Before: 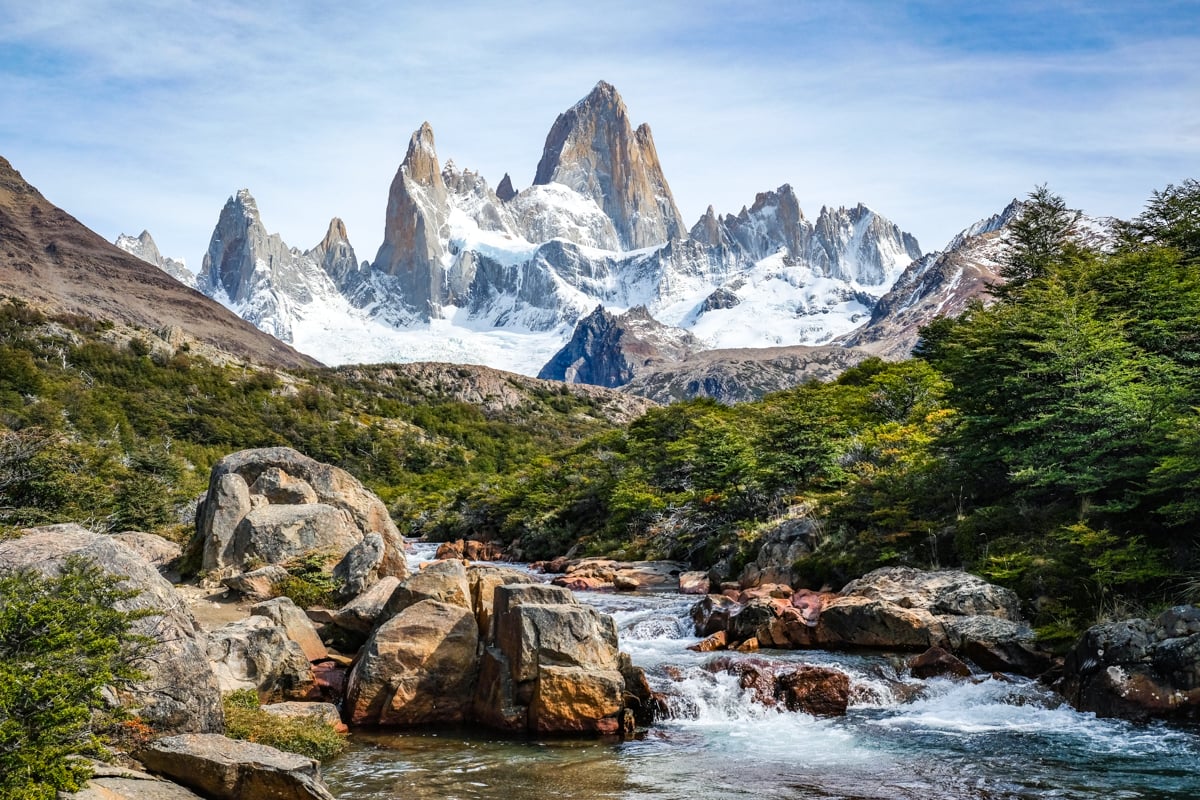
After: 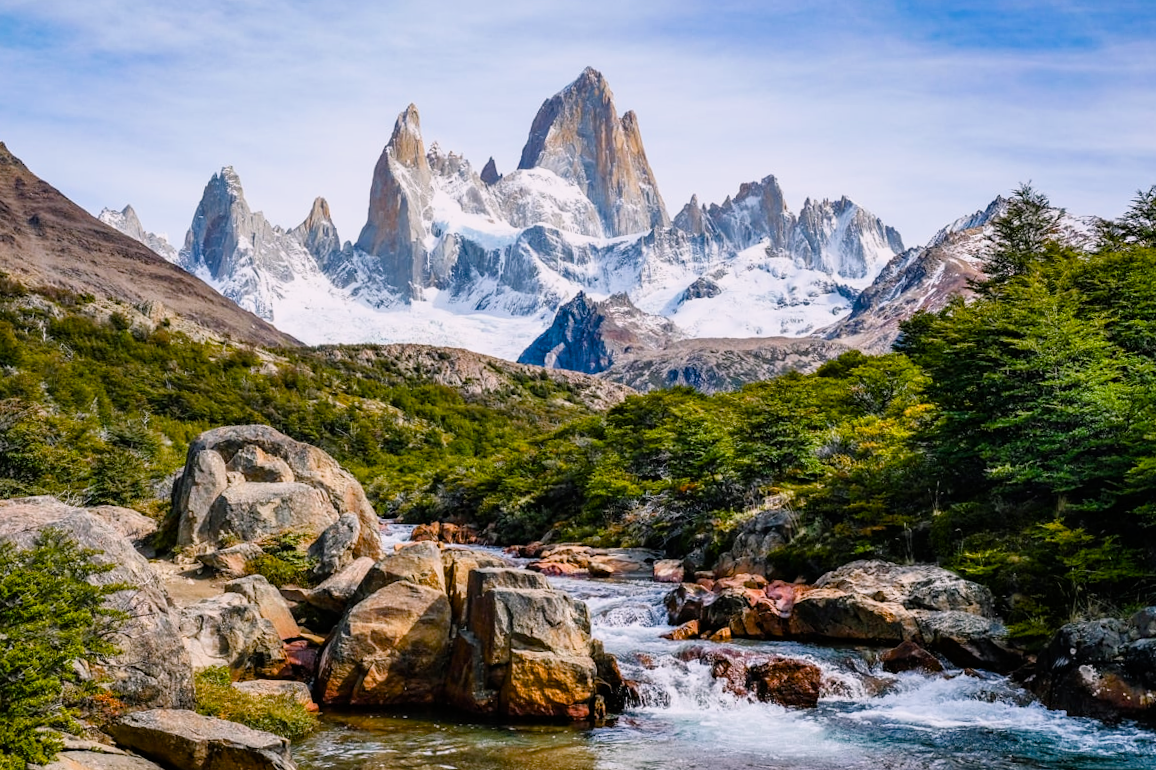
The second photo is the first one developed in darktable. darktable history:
filmic rgb: black relative exposure -9.46 EV, white relative exposure 3.02 EV, threshold 2.97 EV, hardness 6.13, iterations of high-quality reconstruction 0, enable highlight reconstruction true
crop and rotate: angle -1.46°
tone equalizer: on, module defaults
color balance rgb: highlights gain › chroma 1.536%, highlights gain › hue 307.88°, perceptual saturation grading › global saturation 20%, perceptual saturation grading › highlights -13.886%, perceptual saturation grading › shadows 50.08%
